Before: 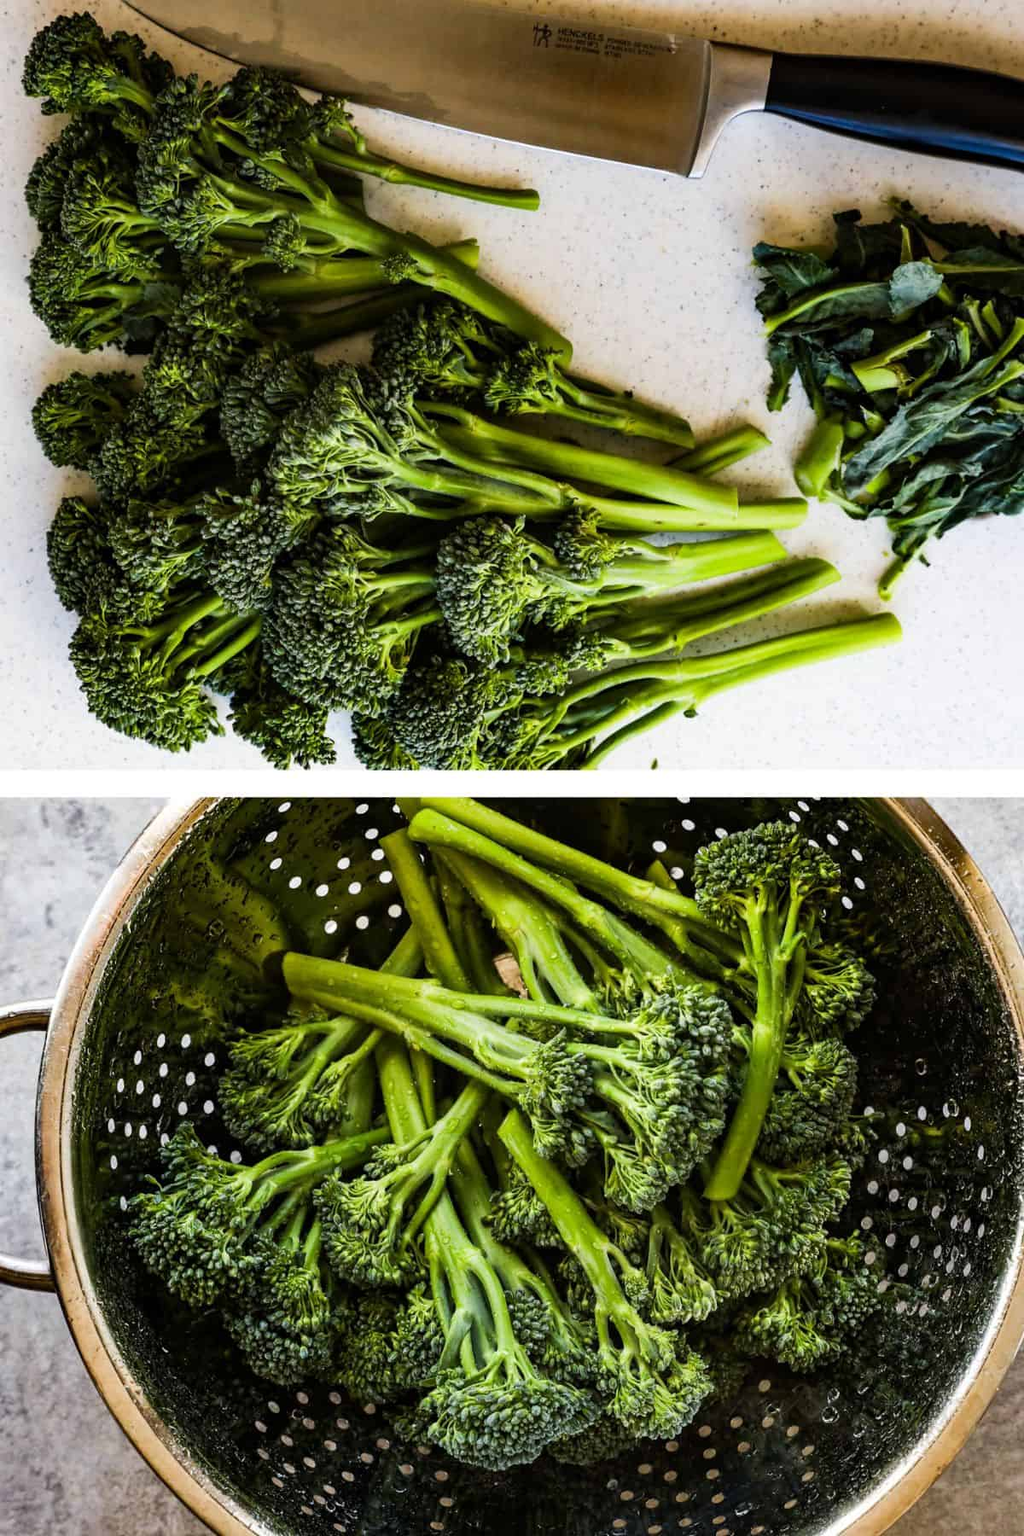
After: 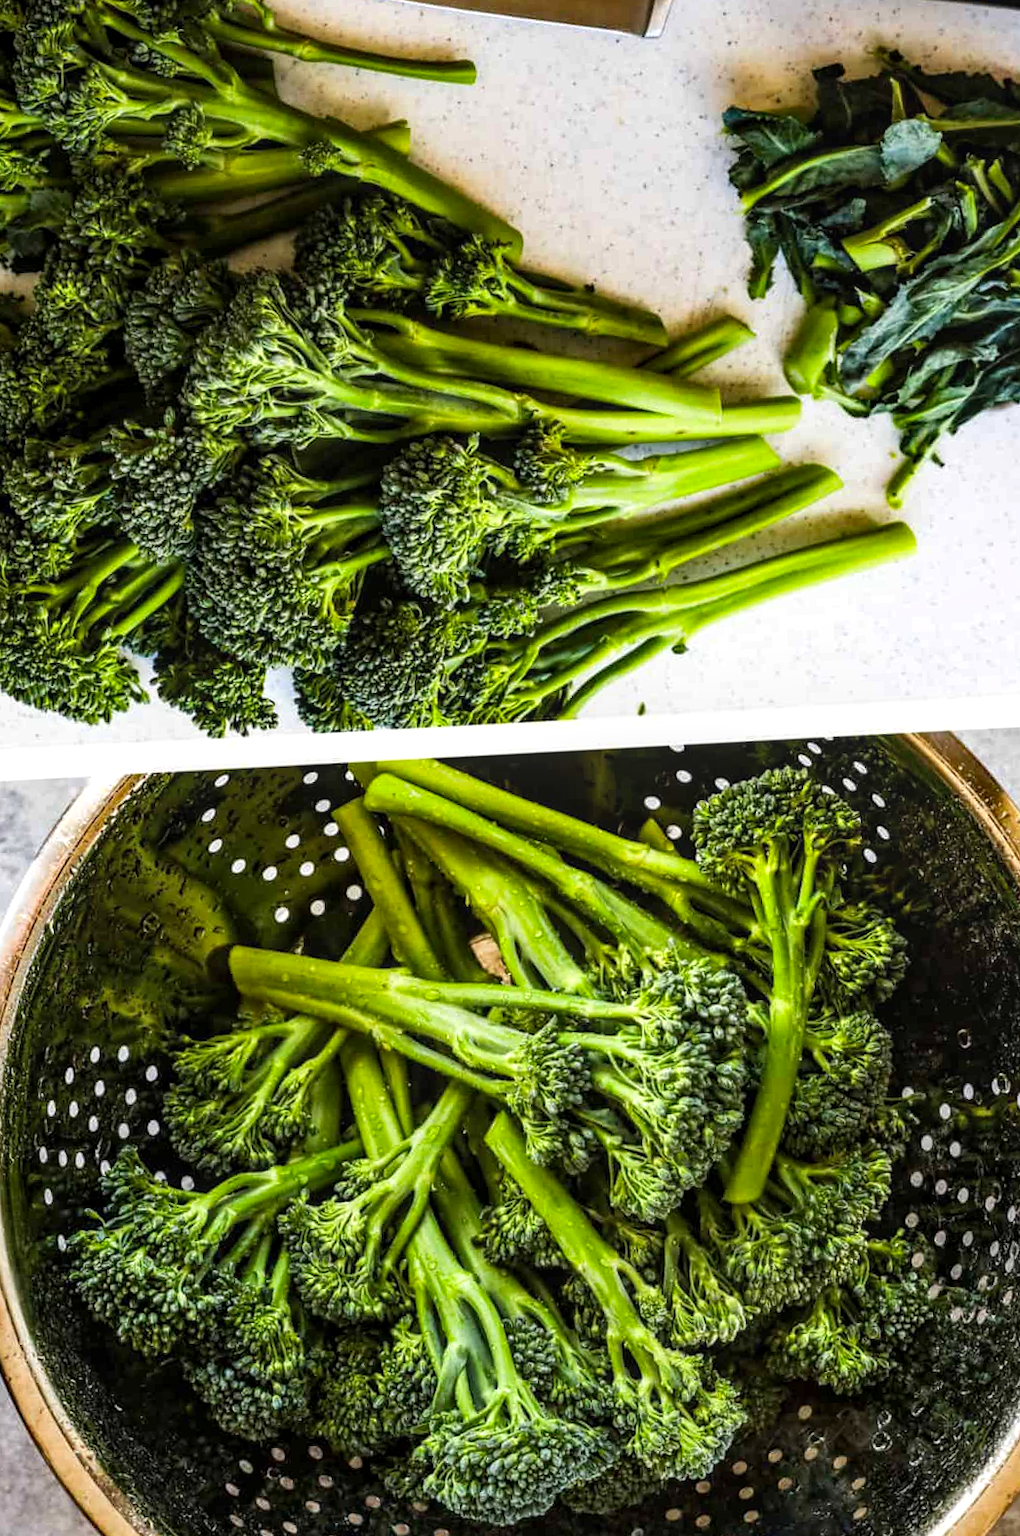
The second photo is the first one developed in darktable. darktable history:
crop and rotate: angle 3.04°, left 5.931%, top 5.683%
local contrast: on, module defaults
exposure: exposure 0.212 EV, compensate exposure bias true, compensate highlight preservation false
contrast brightness saturation: saturation 0.133
